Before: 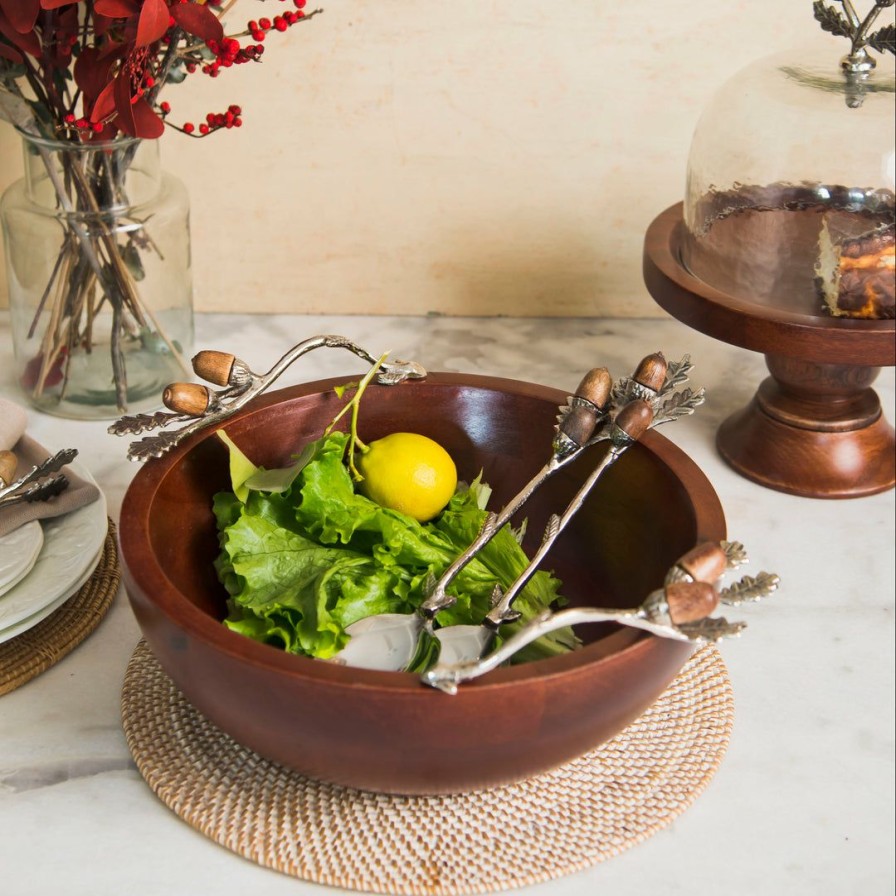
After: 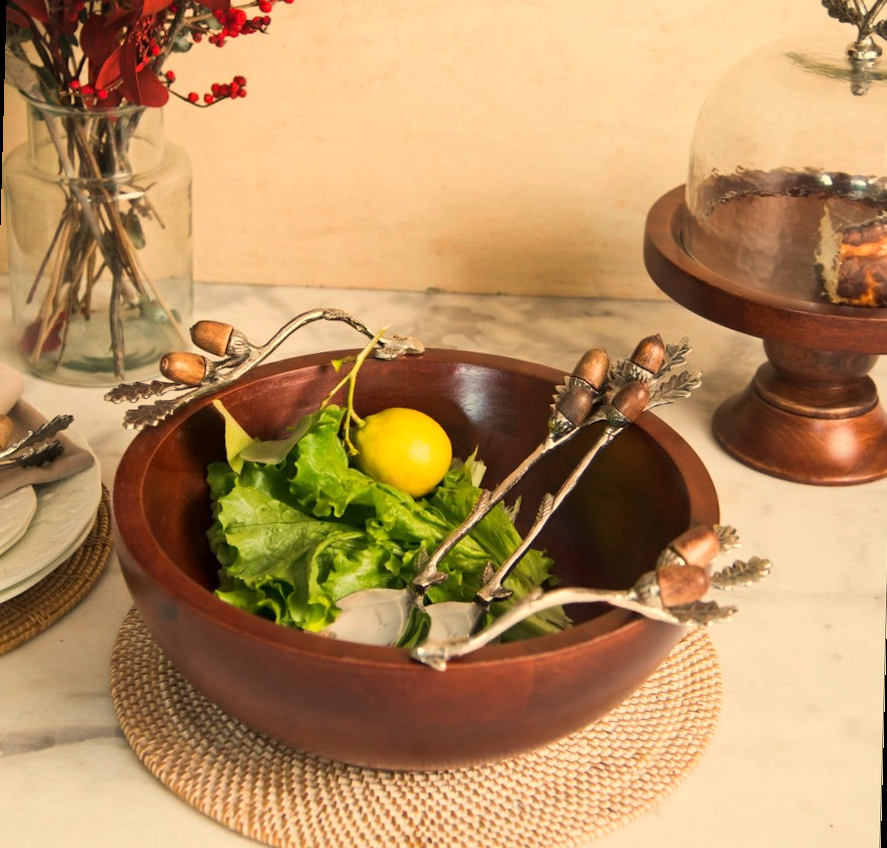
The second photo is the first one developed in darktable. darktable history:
white balance: red 1.123, blue 0.83
rotate and perspective: rotation 1.57°, crop left 0.018, crop right 0.982, crop top 0.039, crop bottom 0.961
